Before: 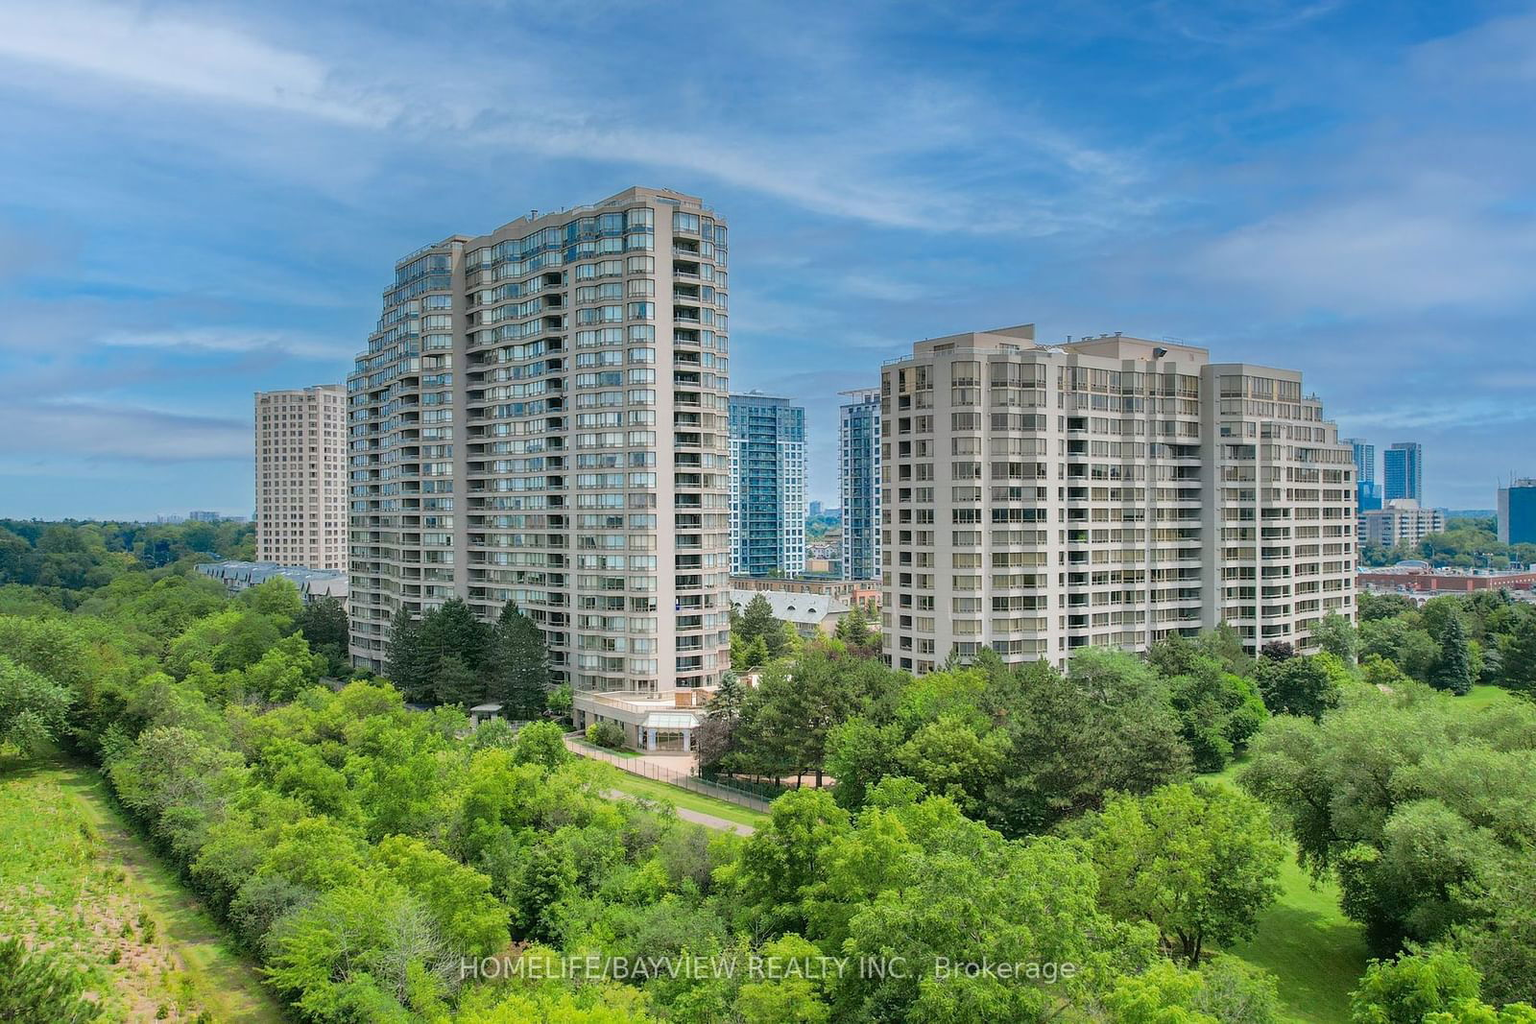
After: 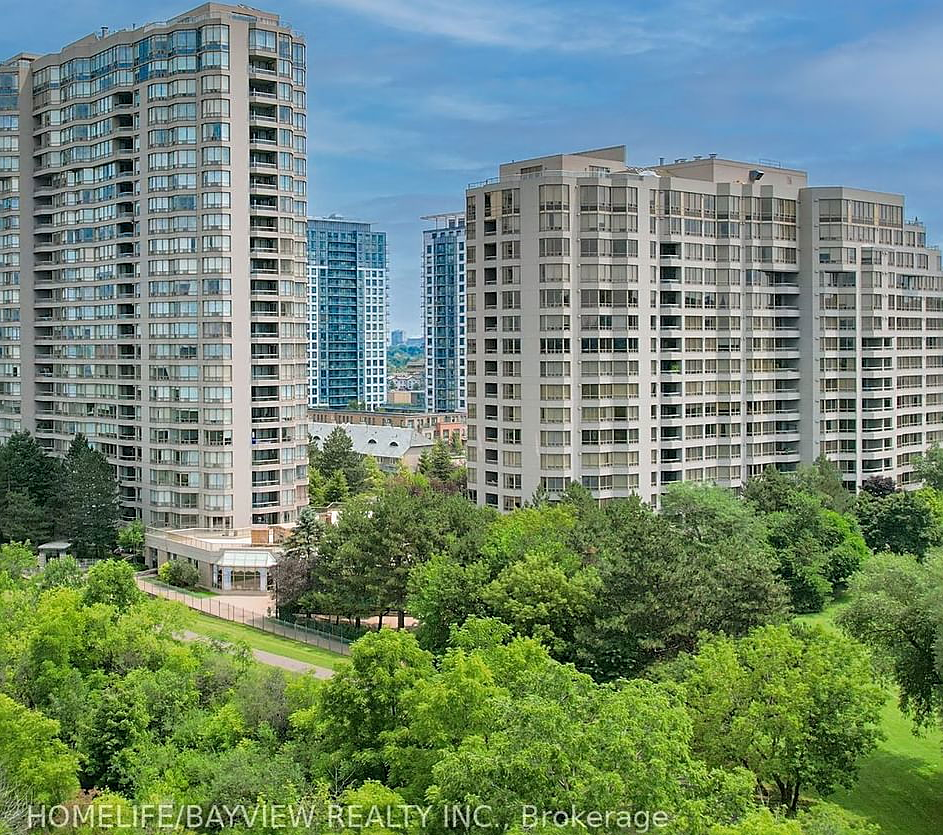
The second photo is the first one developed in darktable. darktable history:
sharpen: radius 1.93
crop and rotate: left 28.316%, top 18.001%, right 12.729%, bottom 3.678%
